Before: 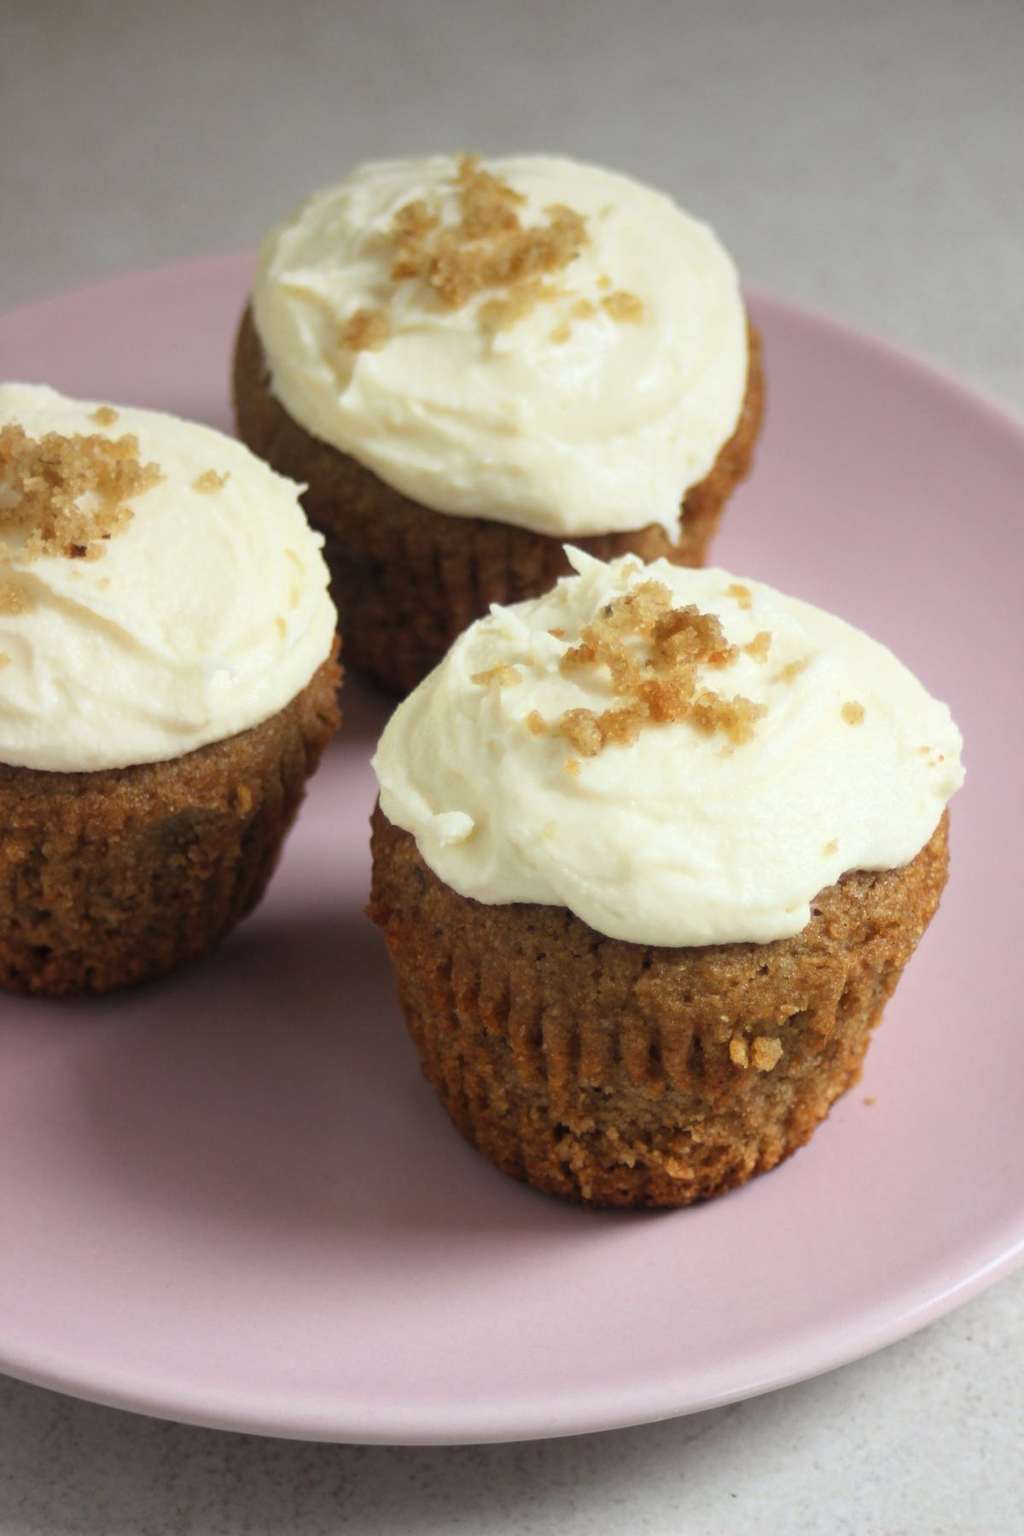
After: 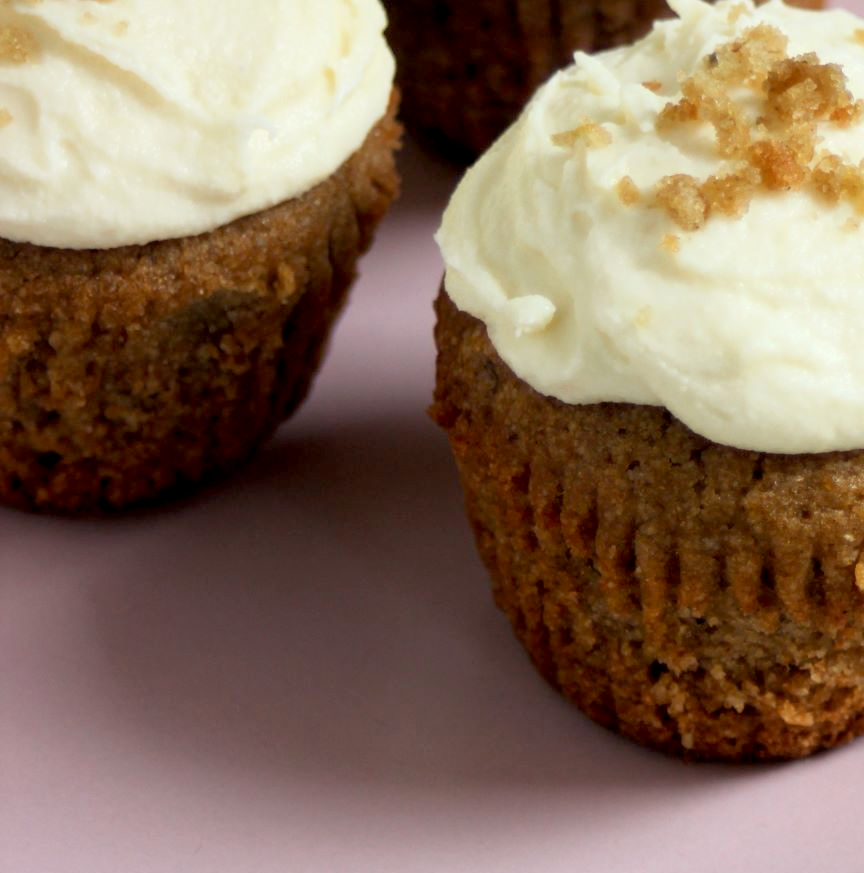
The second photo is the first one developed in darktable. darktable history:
crop: top 36.498%, right 27.964%, bottom 14.995%
exposure: black level correction 0.011, compensate highlight preservation false
